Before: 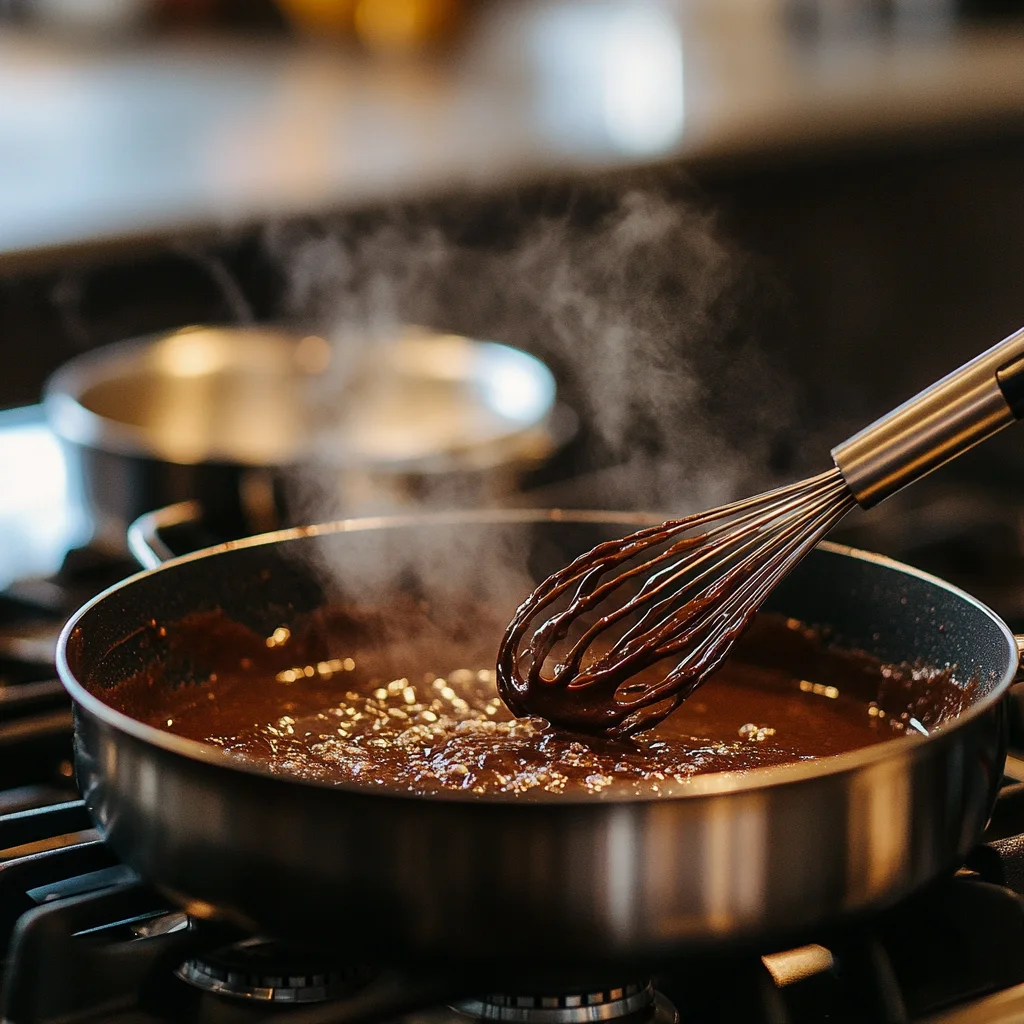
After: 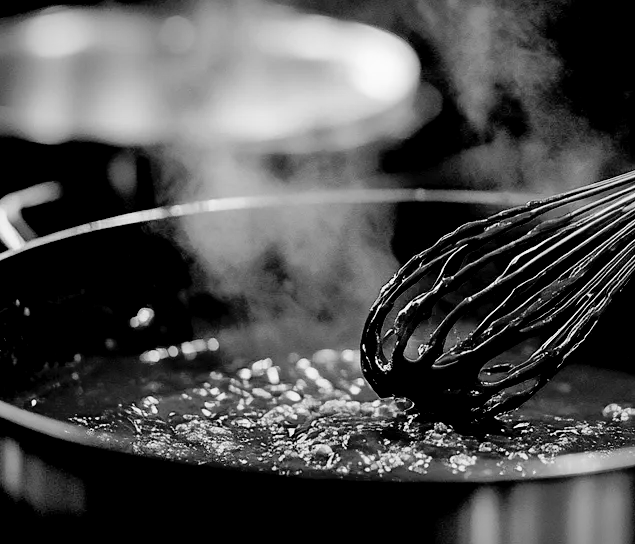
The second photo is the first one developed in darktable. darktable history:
vignetting: fall-off start 100%, brightness -0.282, width/height ratio 1.31
shadows and highlights: on, module defaults
crop: left 13.312%, top 31.28%, right 24.627%, bottom 15.582%
base curve: curves: ch0 [(0, 0) (0.028, 0.03) (0.121, 0.232) (0.46, 0.748) (0.859, 0.968) (1, 1)], preserve colors none
exposure: black level correction 0.029, exposure -0.073 EV, compensate highlight preservation false
monochrome: on, module defaults
rgb levels: mode RGB, independent channels, levels [[0, 0.5, 1], [0, 0.521, 1], [0, 0.536, 1]]
